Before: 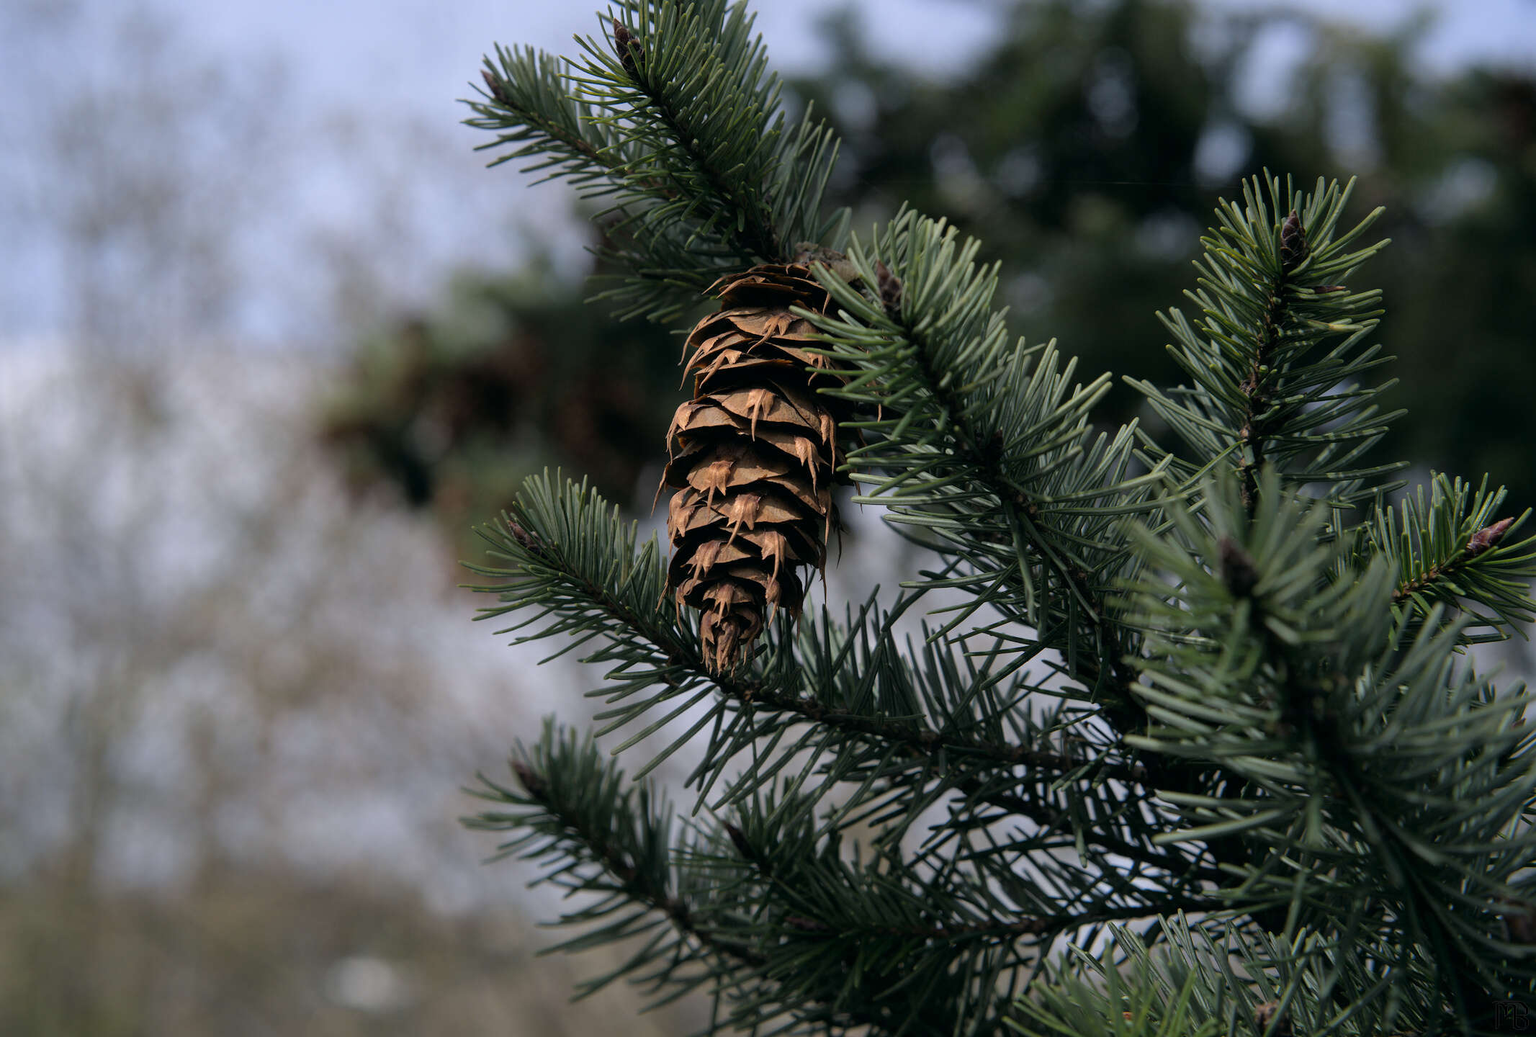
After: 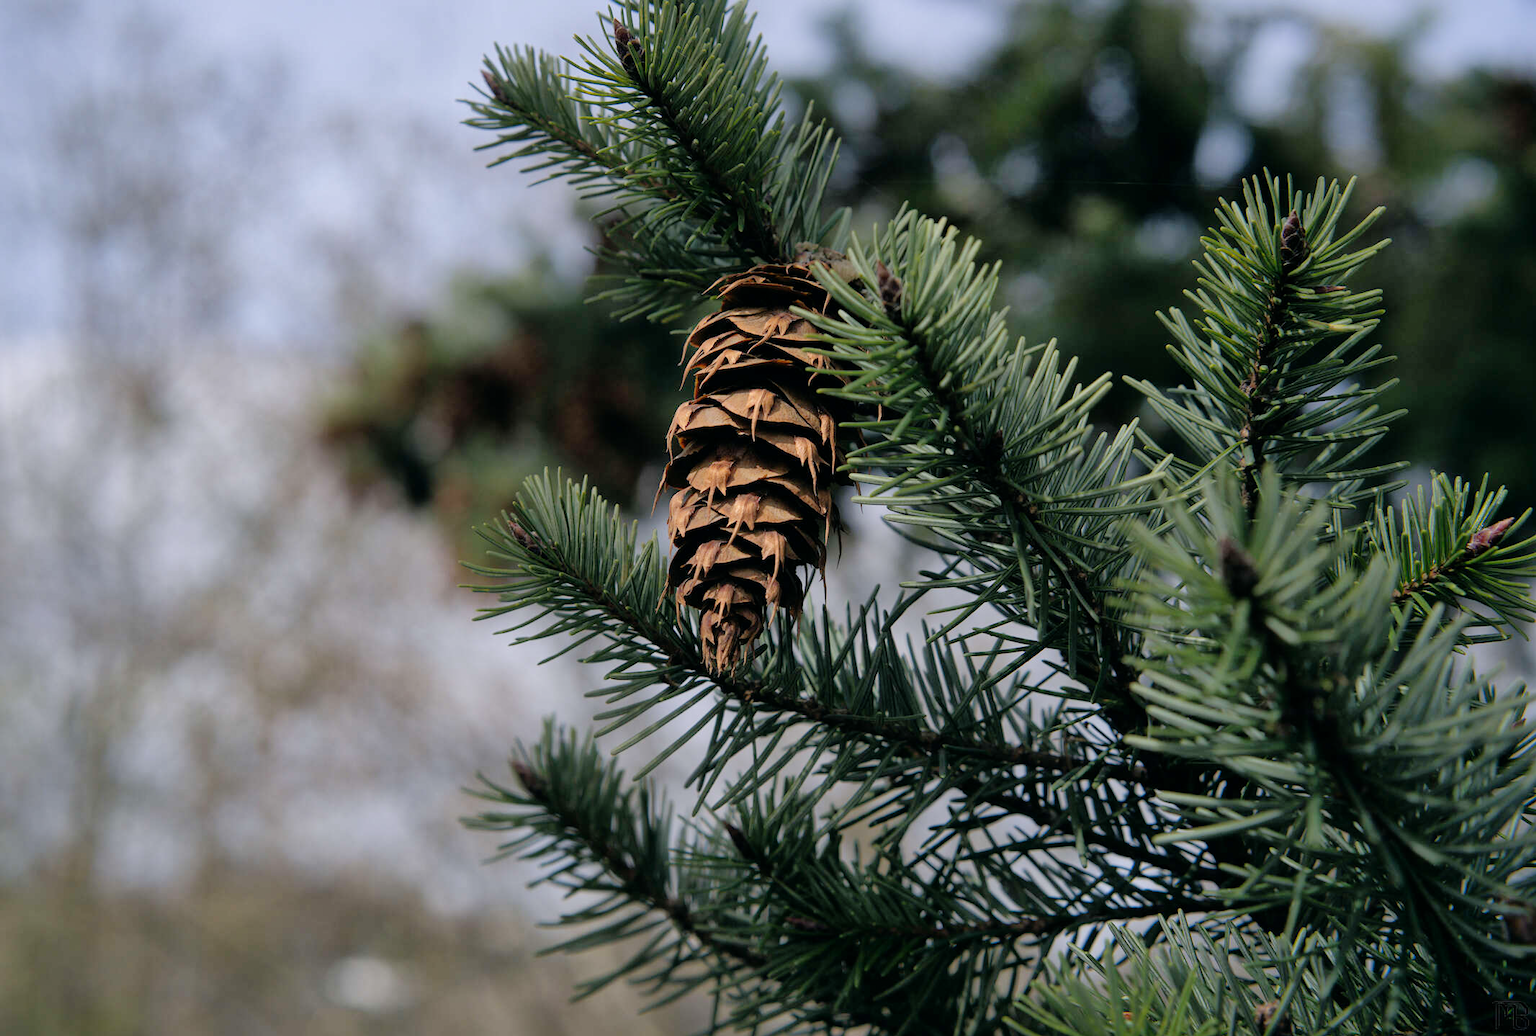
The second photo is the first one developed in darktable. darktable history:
shadows and highlights: highlights color adjustment 53.61%
tone curve: curves: ch0 [(0, 0) (0.004, 0.001) (0.133, 0.112) (0.325, 0.362) (0.832, 0.893) (1, 1)], preserve colors none
